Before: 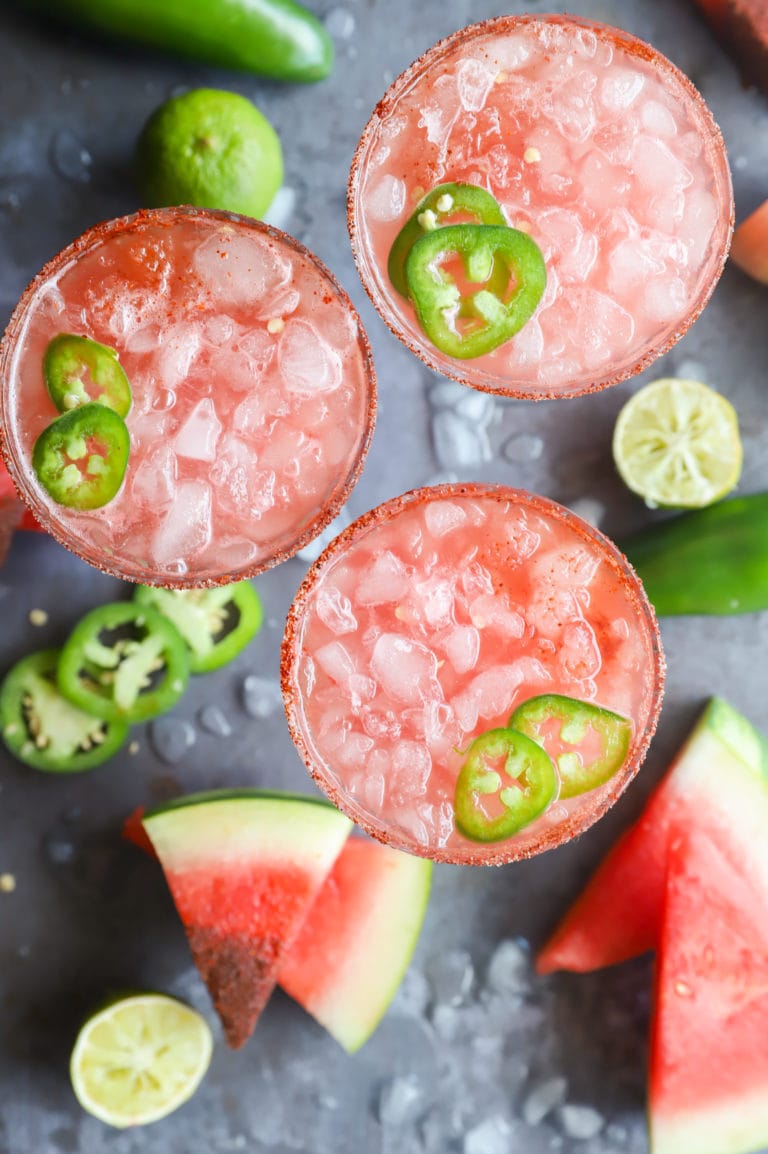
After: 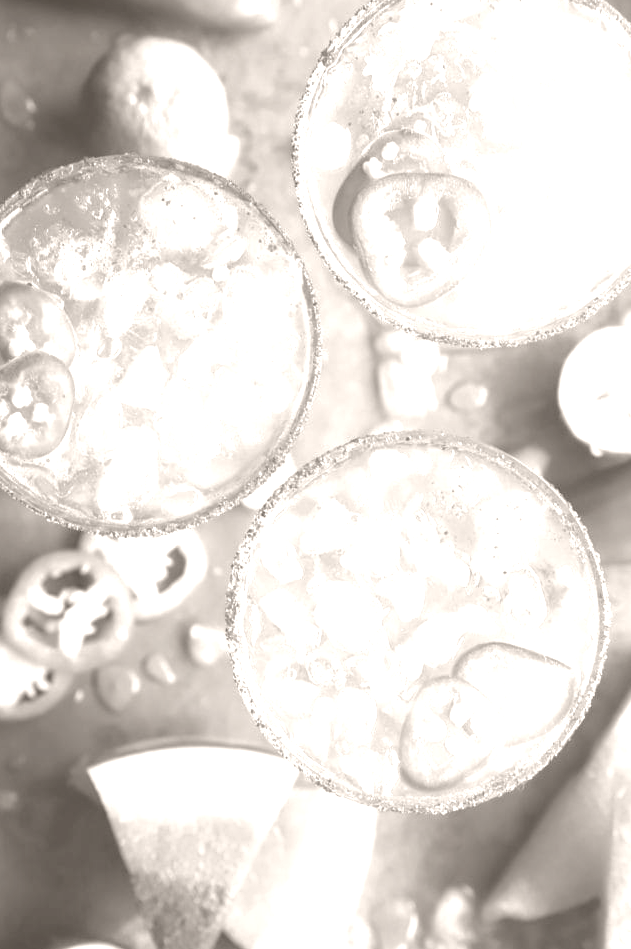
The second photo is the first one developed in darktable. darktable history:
exposure: black level correction 0.003, exposure 0.383 EV, compensate highlight preservation false
base curve: curves: ch0 [(0, 0) (0.595, 0.418) (1, 1)], preserve colors none
colorize: hue 34.49°, saturation 35.33%, source mix 100%, lightness 55%, version 1
crop and rotate: left 7.196%, top 4.574%, right 10.605%, bottom 13.178%
color balance: on, module defaults
